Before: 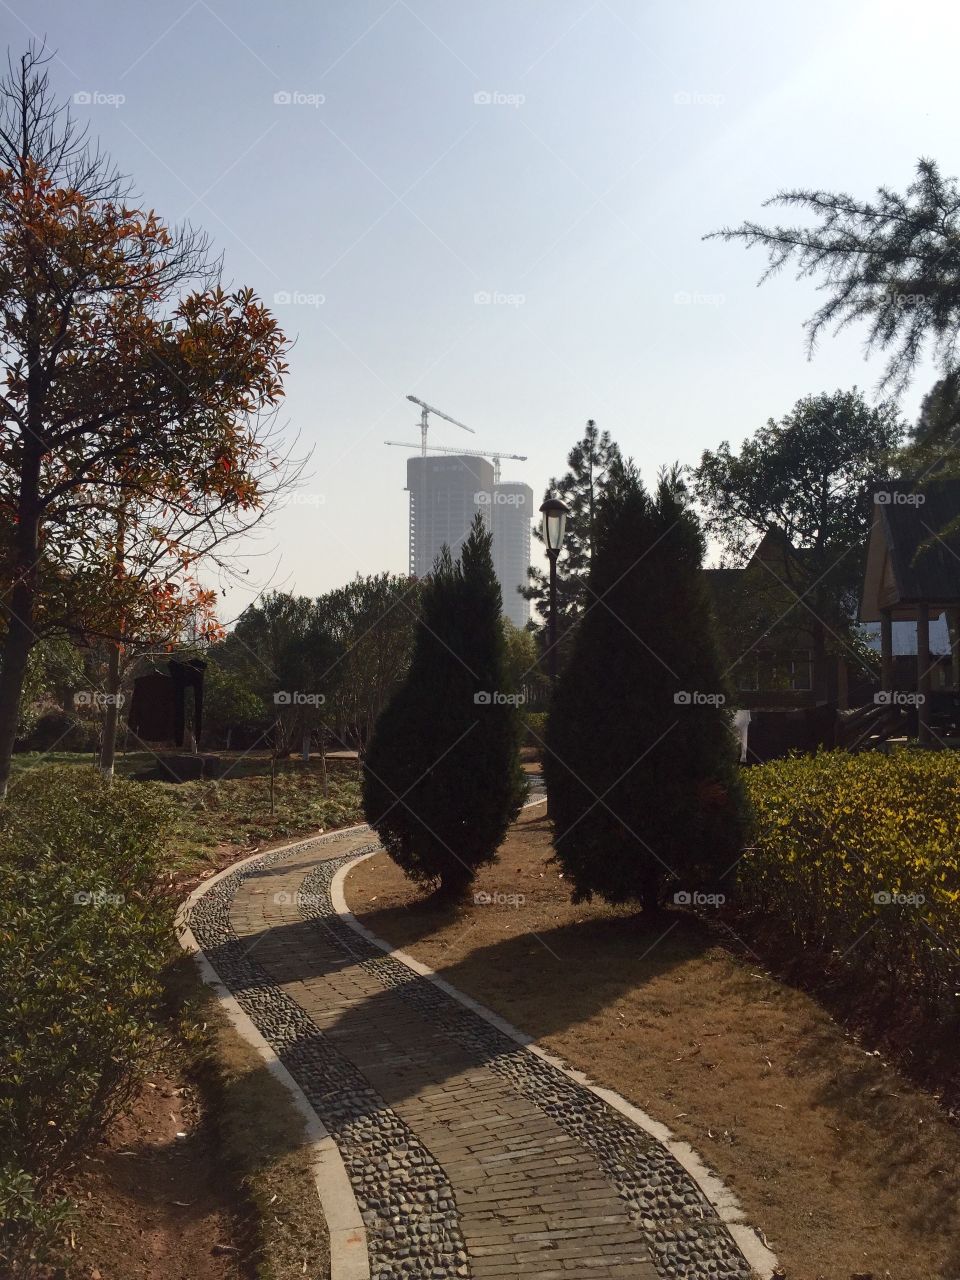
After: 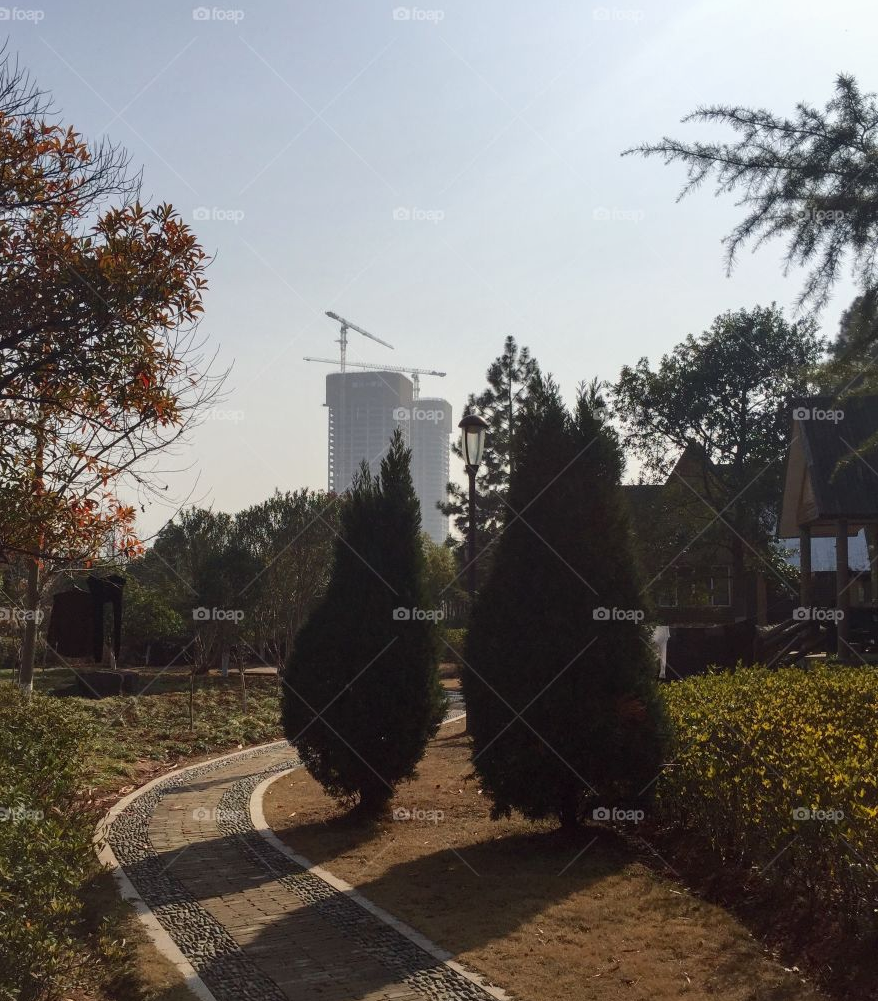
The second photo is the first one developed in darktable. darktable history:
local contrast: detail 109%
crop: left 8.532%, top 6.583%, bottom 15.2%
